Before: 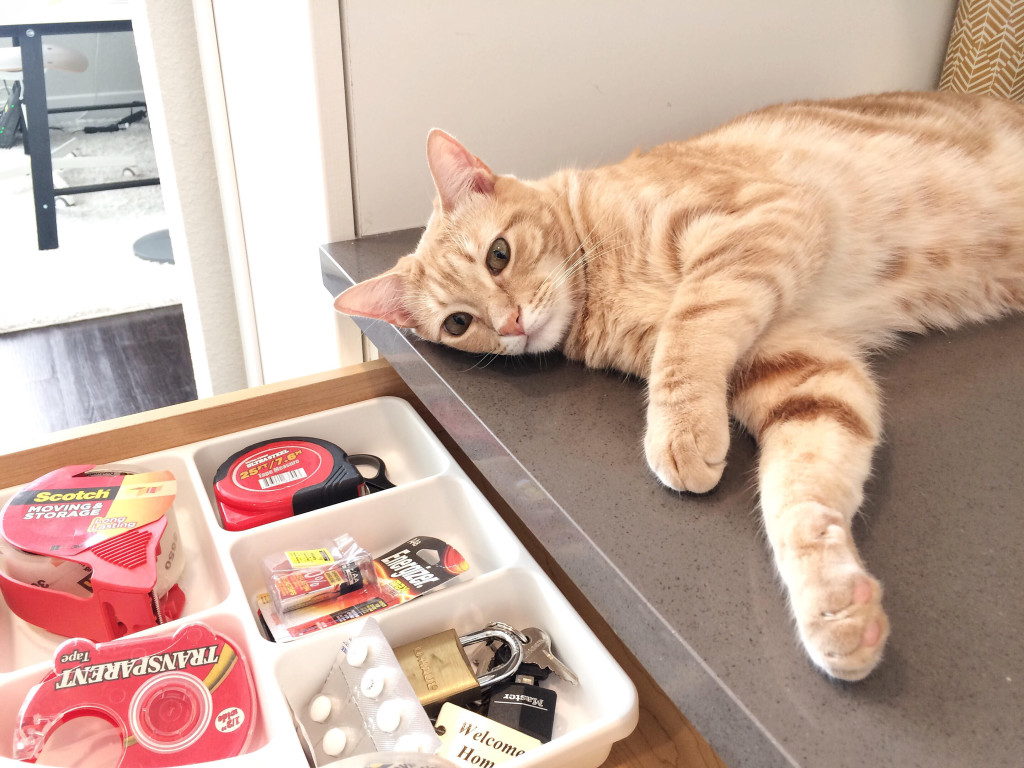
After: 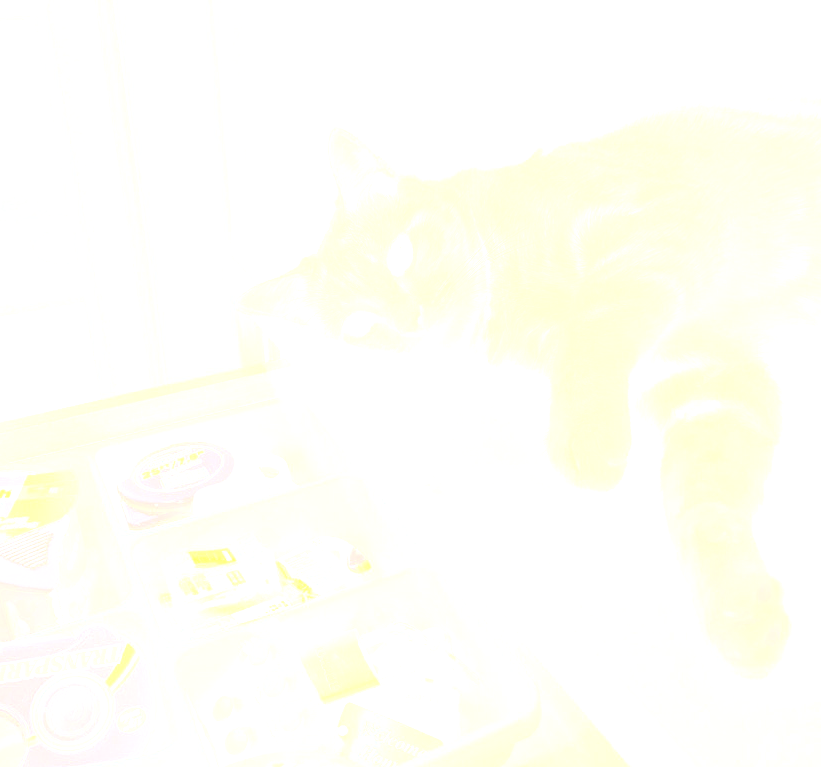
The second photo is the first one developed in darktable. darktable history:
crop and rotate: left 9.597%, right 10.195%
bloom: size 25%, threshold 5%, strength 90%
